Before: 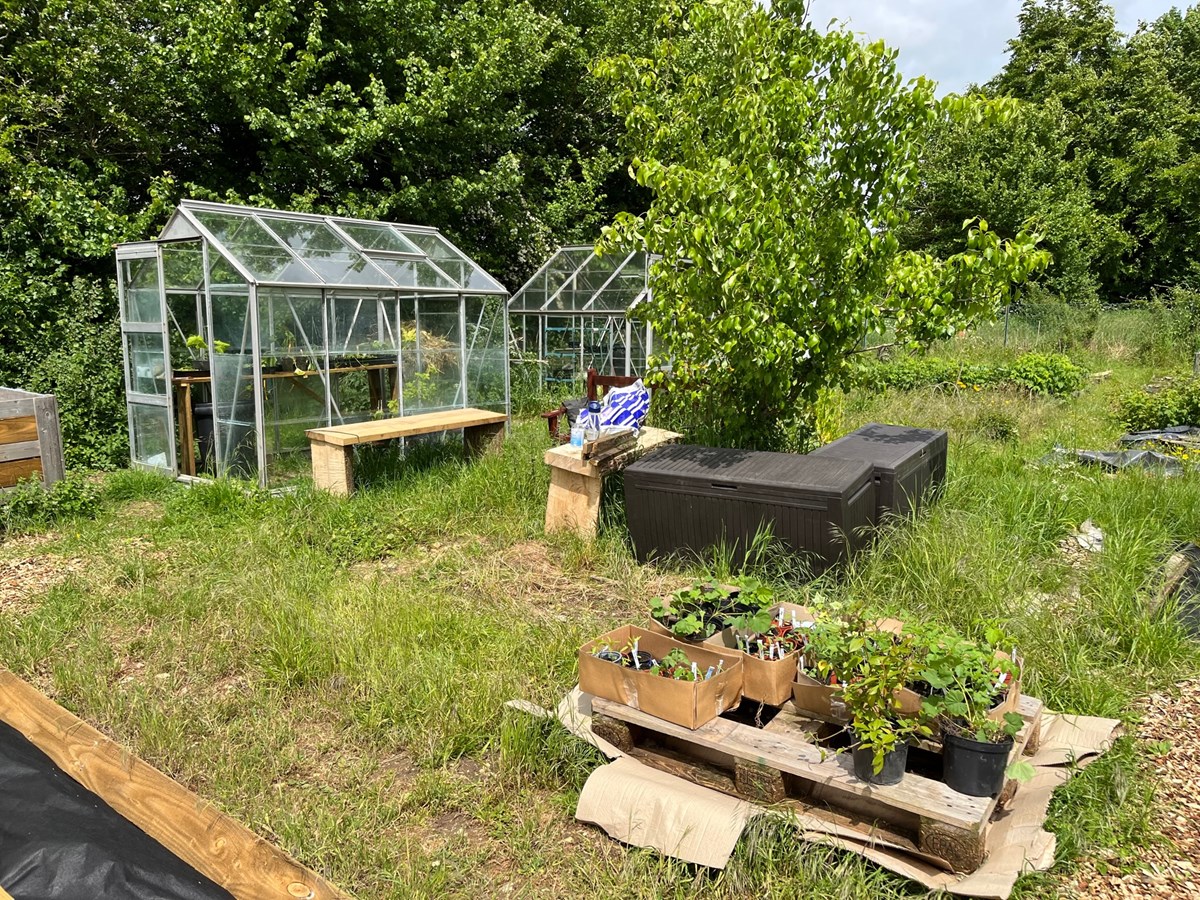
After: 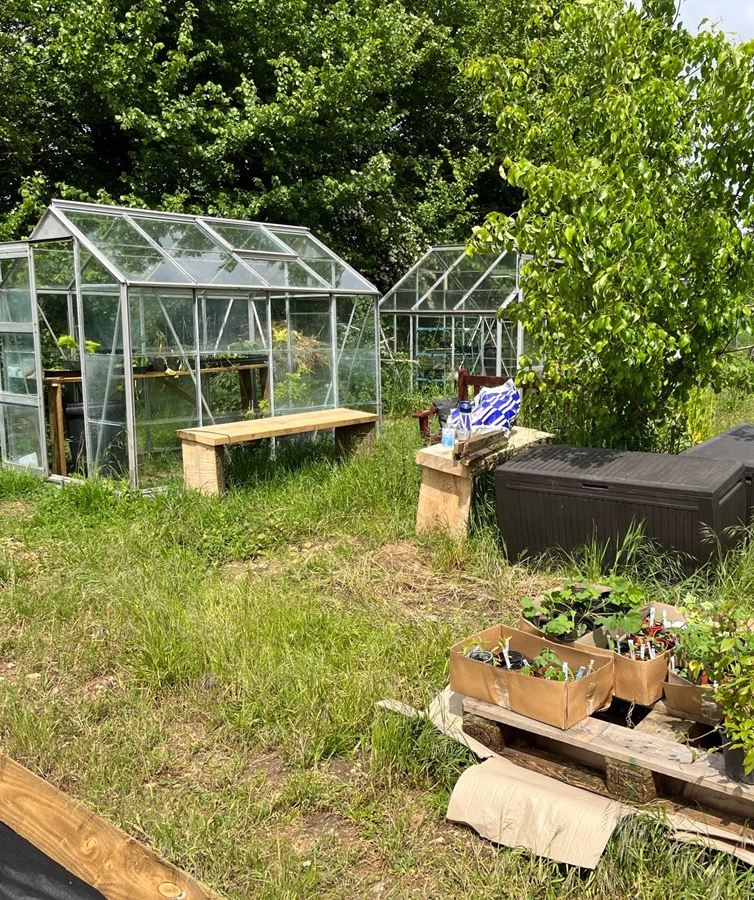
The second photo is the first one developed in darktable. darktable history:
crop: left 10.773%, right 26.319%
